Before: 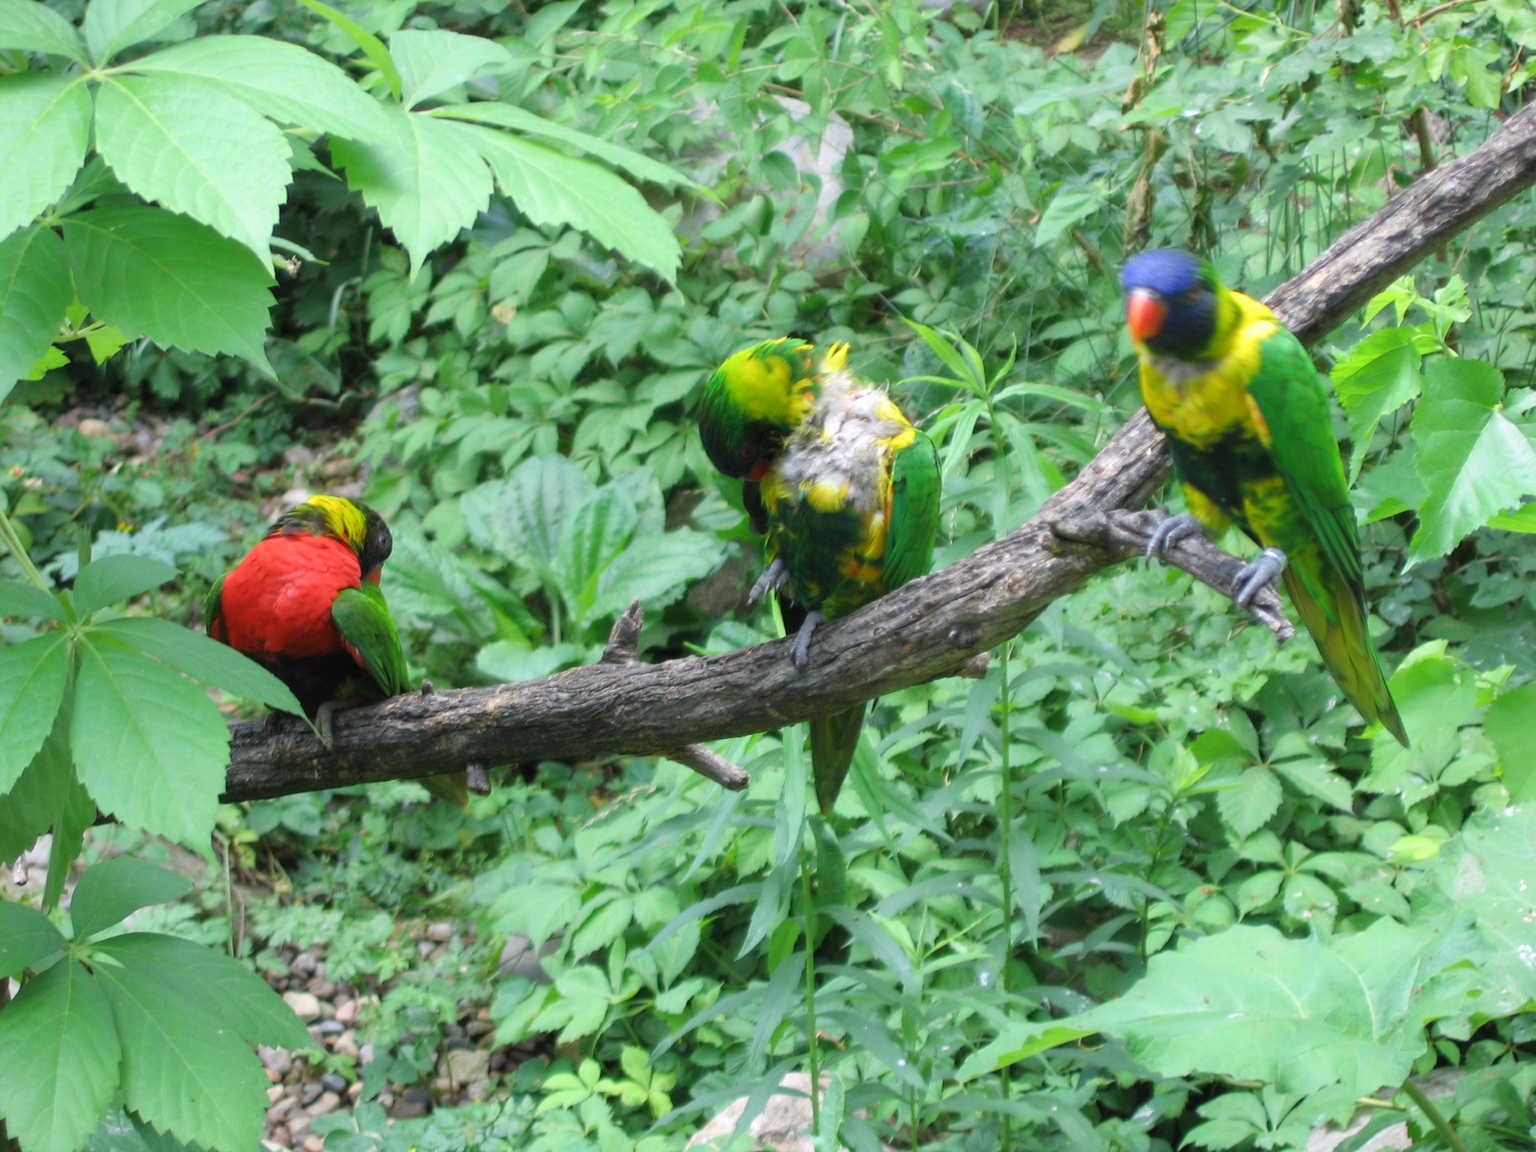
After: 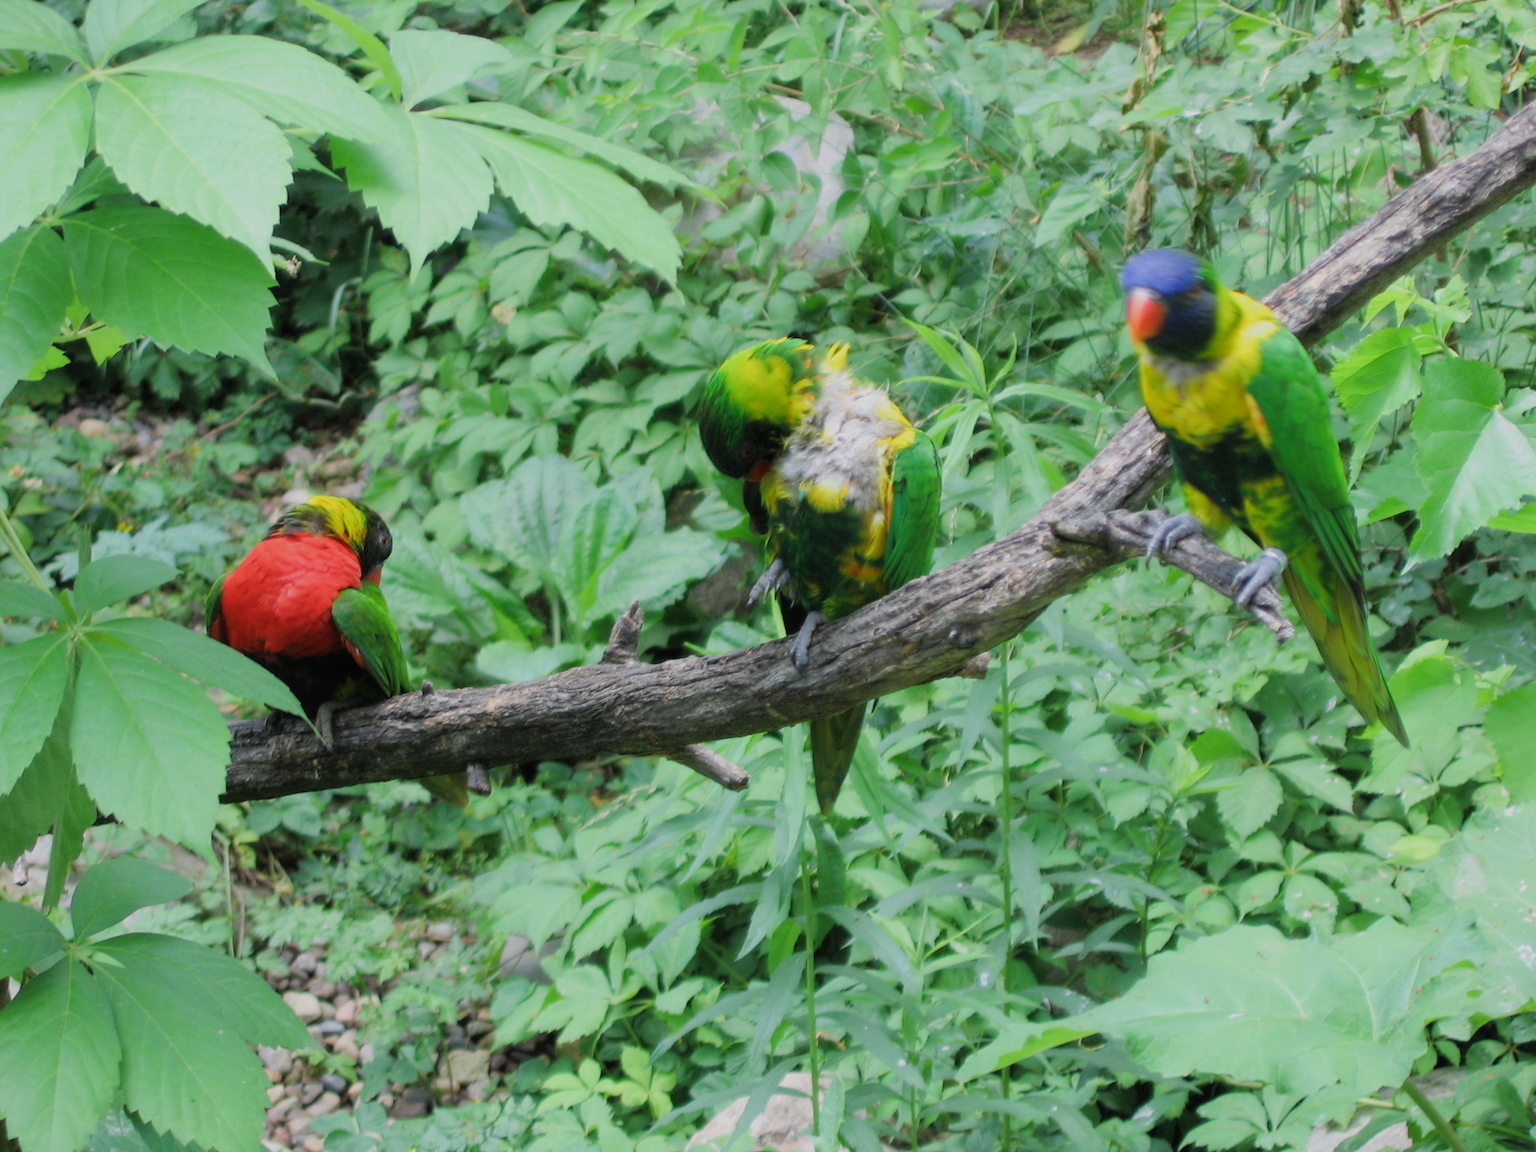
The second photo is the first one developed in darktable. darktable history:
filmic rgb: black relative exposure -16 EV, white relative exposure 4.97 EV, threshold 5.96 EV, hardness 6.24, enable highlight reconstruction true
tone equalizer: edges refinement/feathering 500, mask exposure compensation -1.57 EV, preserve details no
